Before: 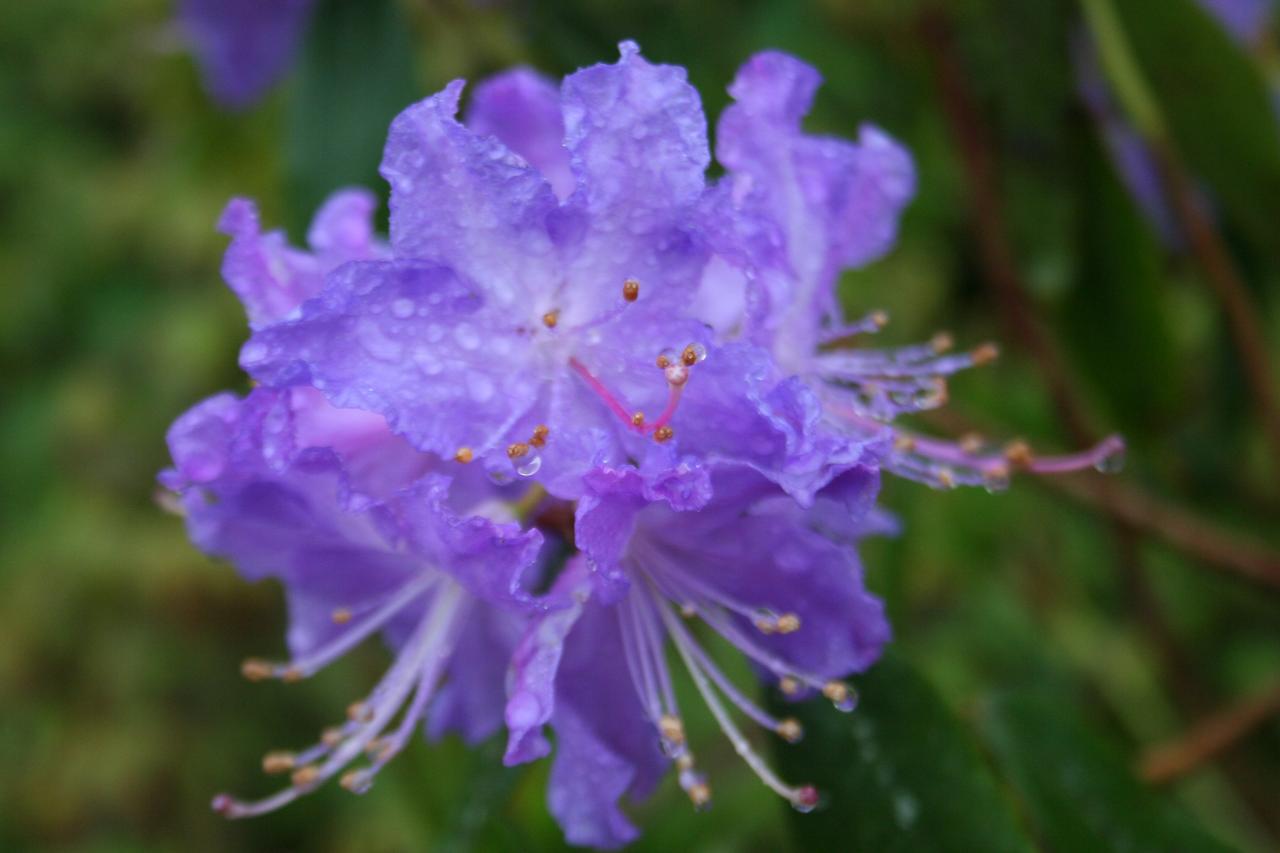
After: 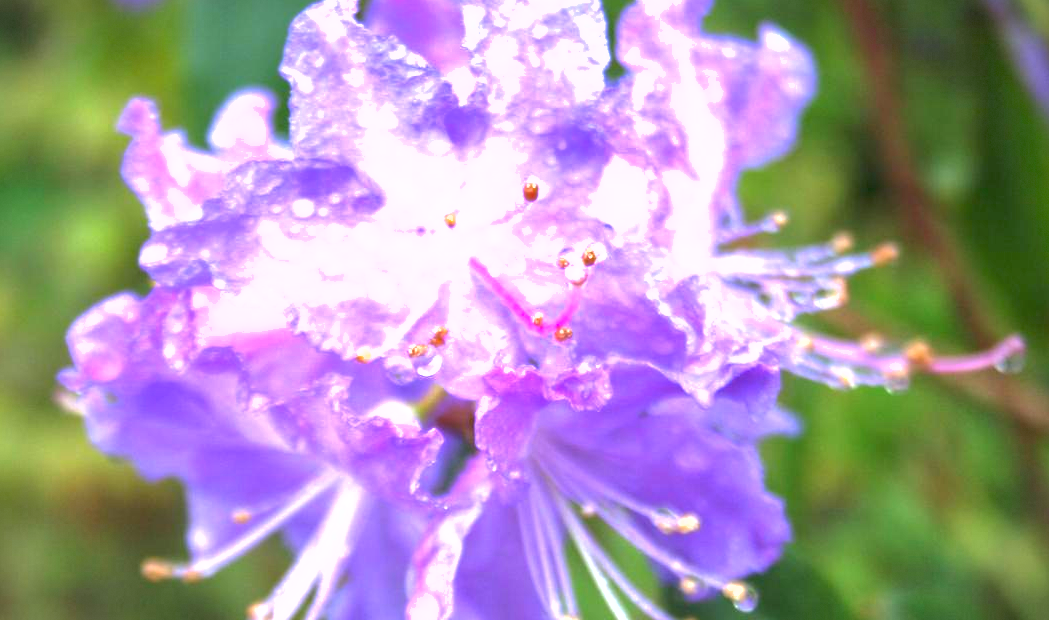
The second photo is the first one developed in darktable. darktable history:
exposure: black level correction 0, exposure 1.9 EV, compensate highlight preservation false
shadows and highlights: on, module defaults
crop: left 7.856%, top 11.836%, right 10.12%, bottom 15.387%
vignetting: fall-off start 100%, brightness -0.406, saturation -0.3, width/height ratio 1.324, dithering 8-bit output, unbound false
